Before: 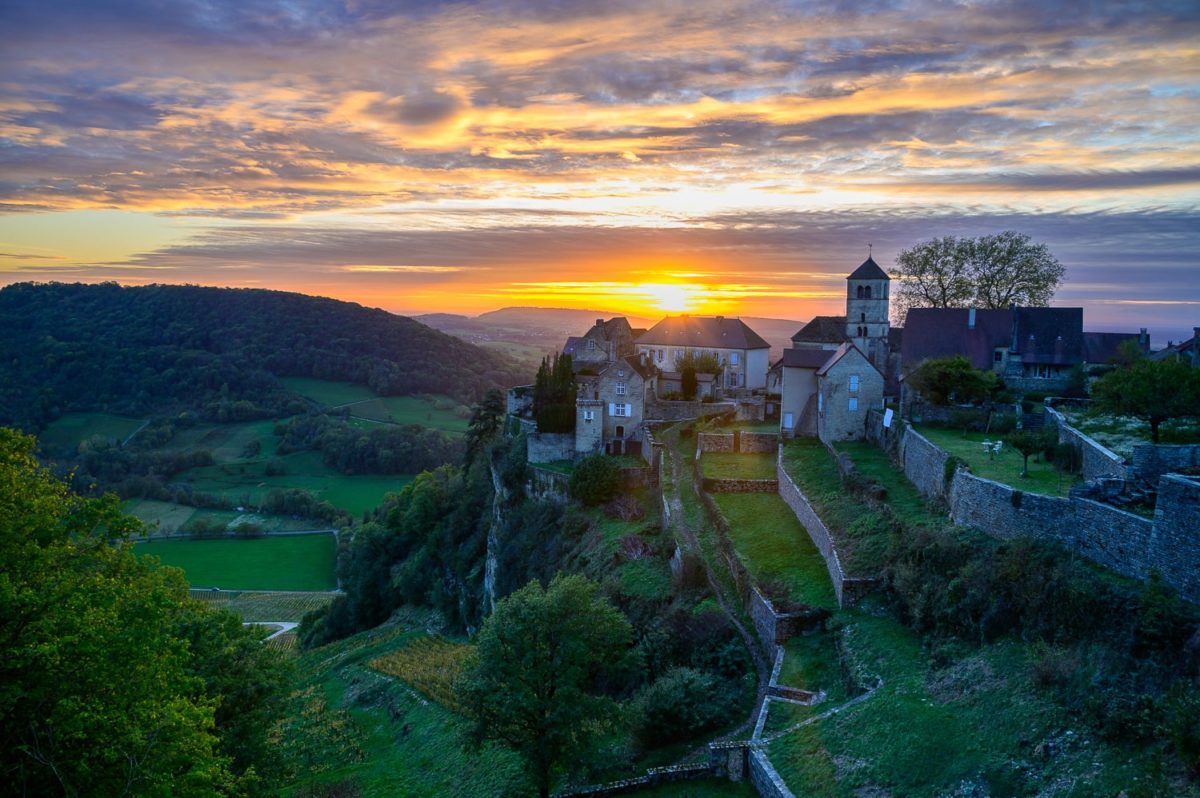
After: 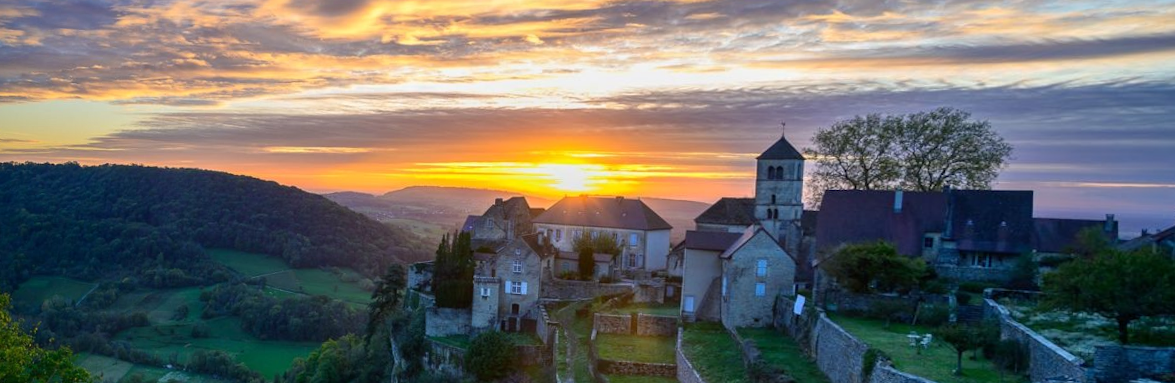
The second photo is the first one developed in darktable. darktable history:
tone equalizer: on, module defaults
crop and rotate: top 10.605%, bottom 33.274%
rotate and perspective: rotation 1.69°, lens shift (vertical) -0.023, lens shift (horizontal) -0.291, crop left 0.025, crop right 0.988, crop top 0.092, crop bottom 0.842
